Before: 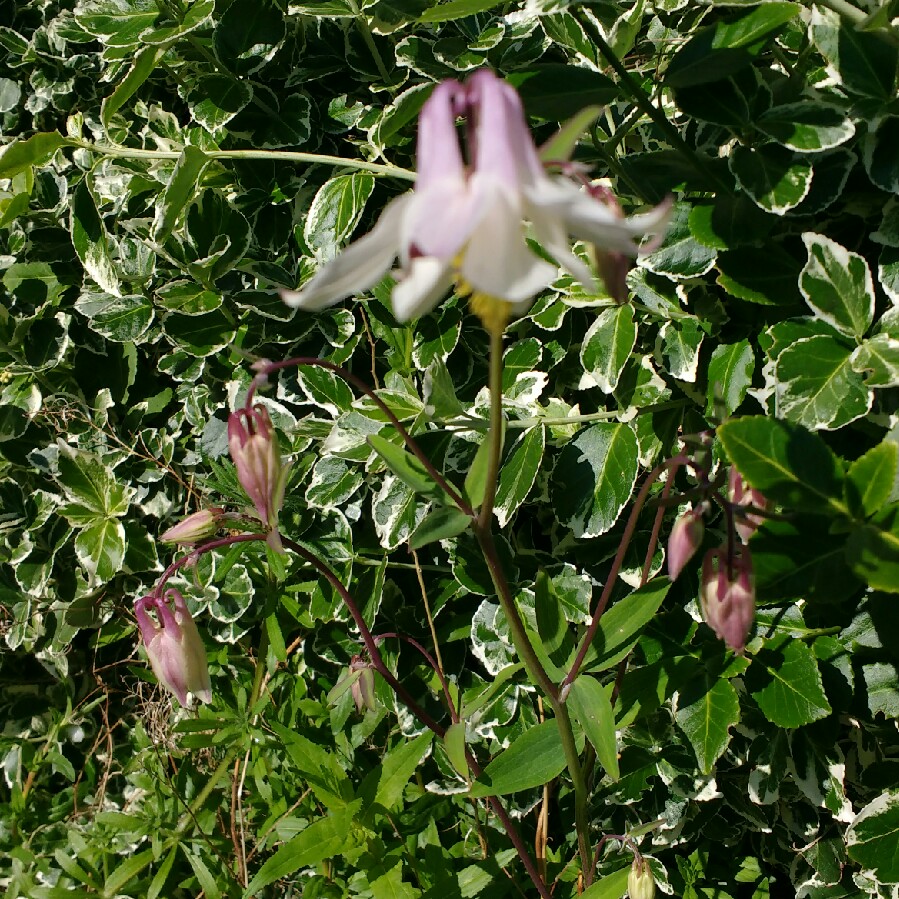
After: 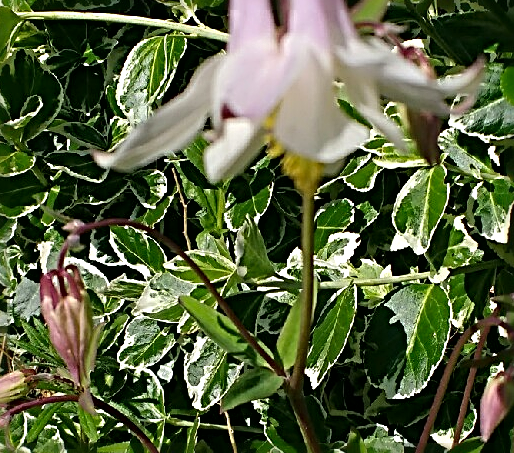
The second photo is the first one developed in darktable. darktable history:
crop: left 20.932%, top 15.471%, right 21.848%, bottom 34.081%
sharpen: radius 3.69, amount 0.928
contrast brightness saturation: contrast 0.04, saturation 0.07
